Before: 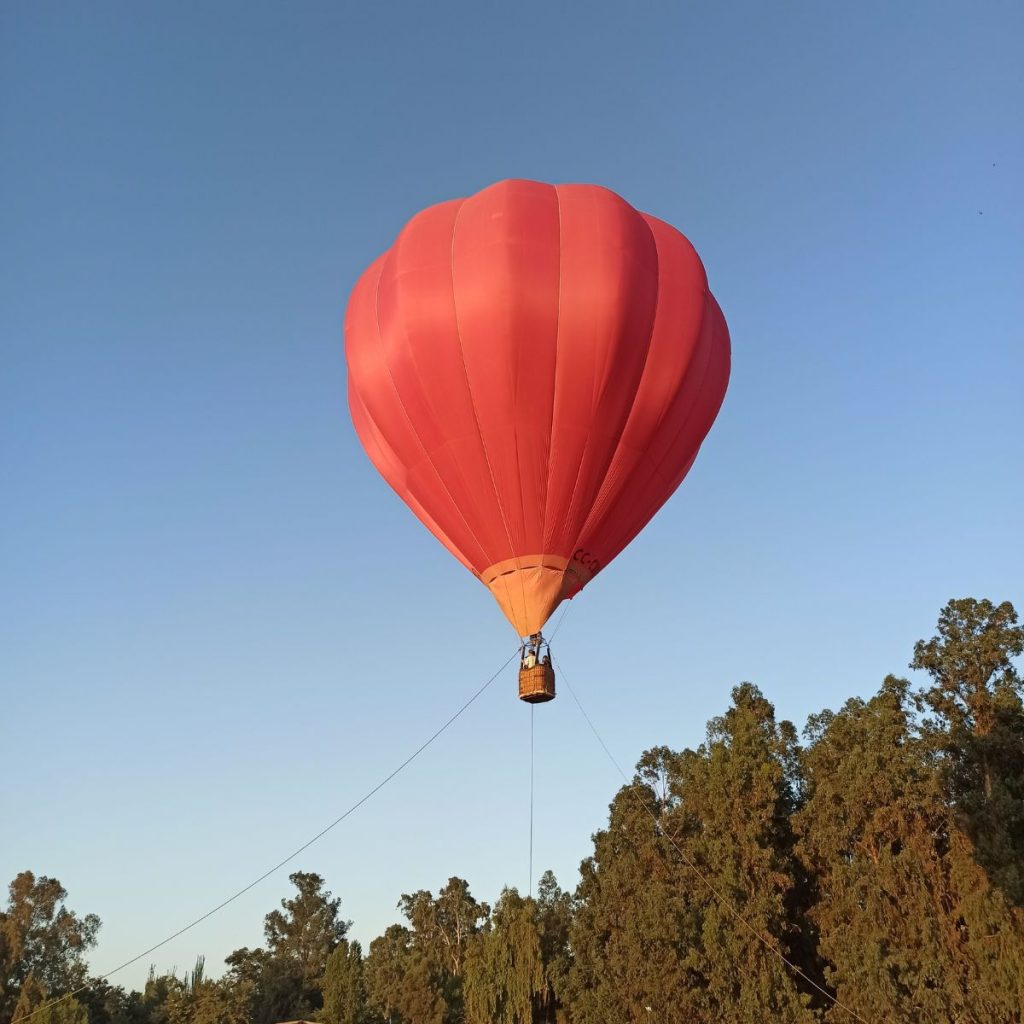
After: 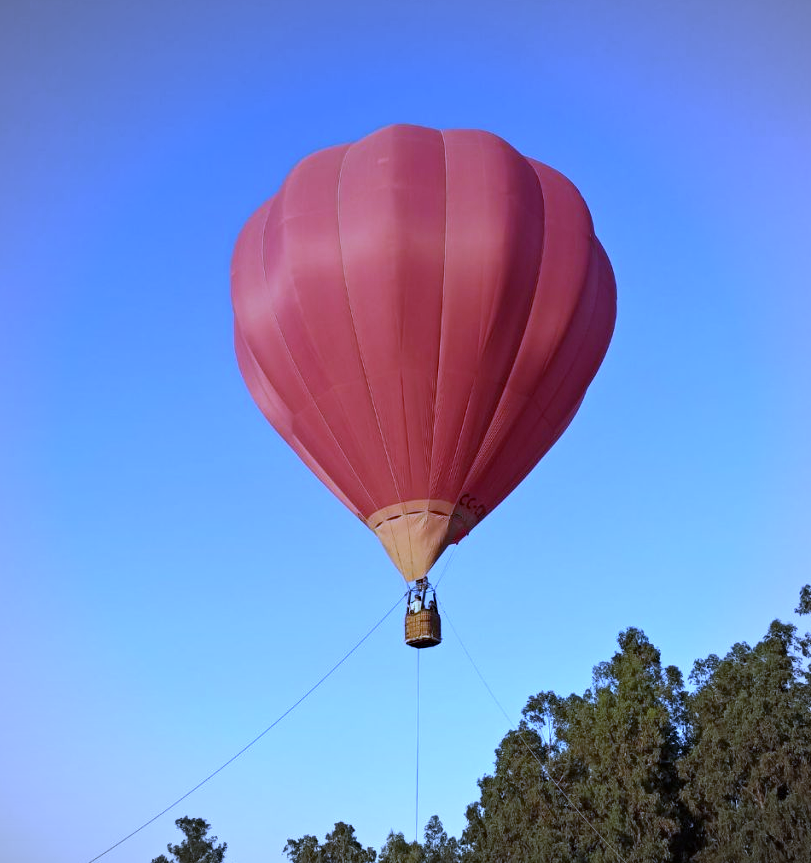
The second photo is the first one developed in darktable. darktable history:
vignetting: fall-off radius 60.92%
white balance: red 0.766, blue 1.537
contrast equalizer: octaves 7, y [[0.6 ×6], [0.55 ×6], [0 ×6], [0 ×6], [0 ×6]], mix 0.29
crop: left 11.225%, top 5.381%, right 9.565%, bottom 10.314%
